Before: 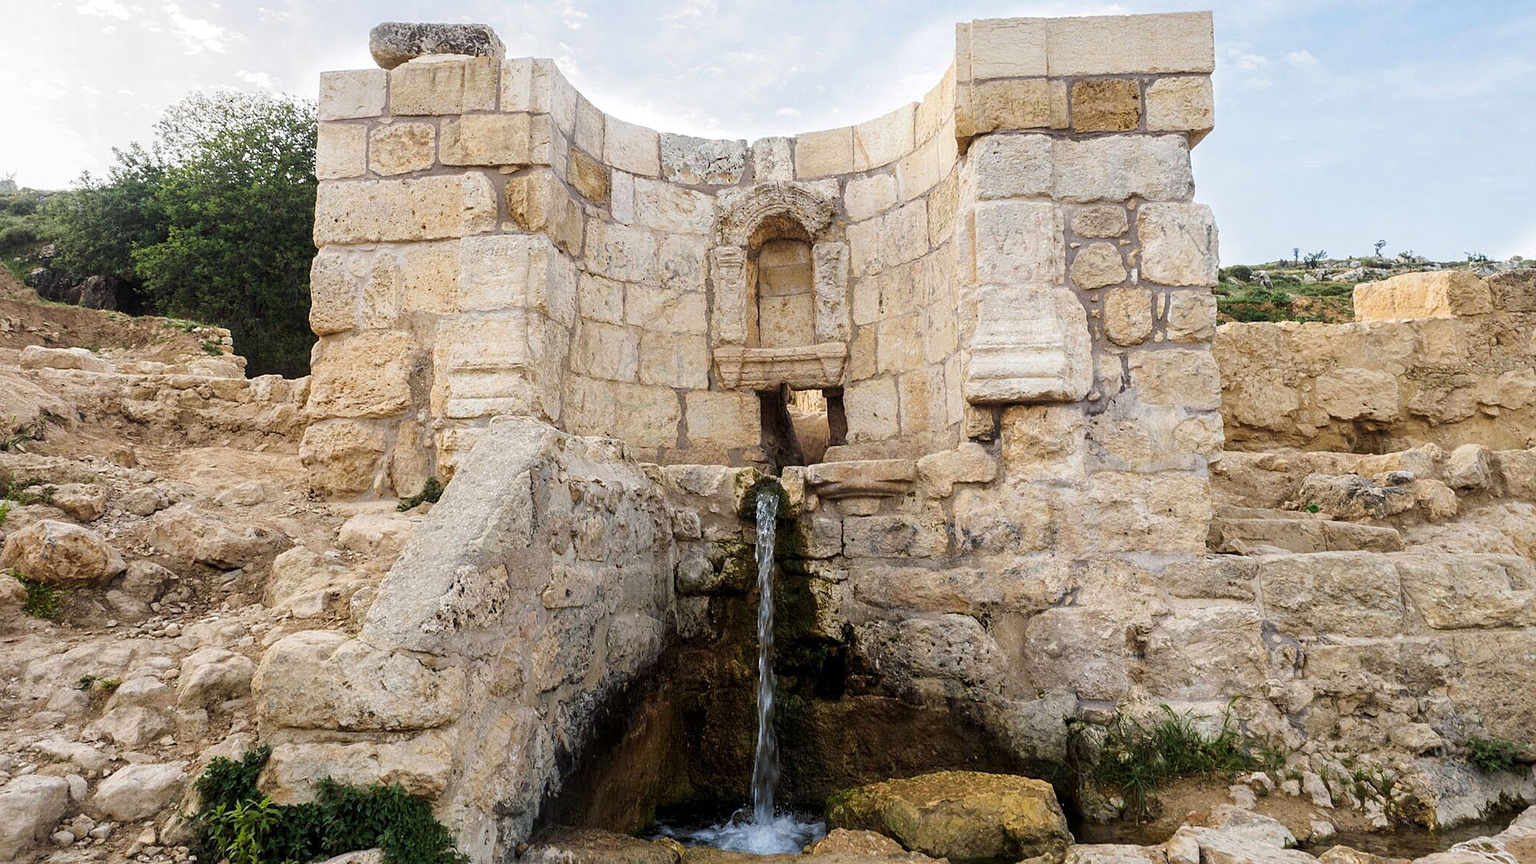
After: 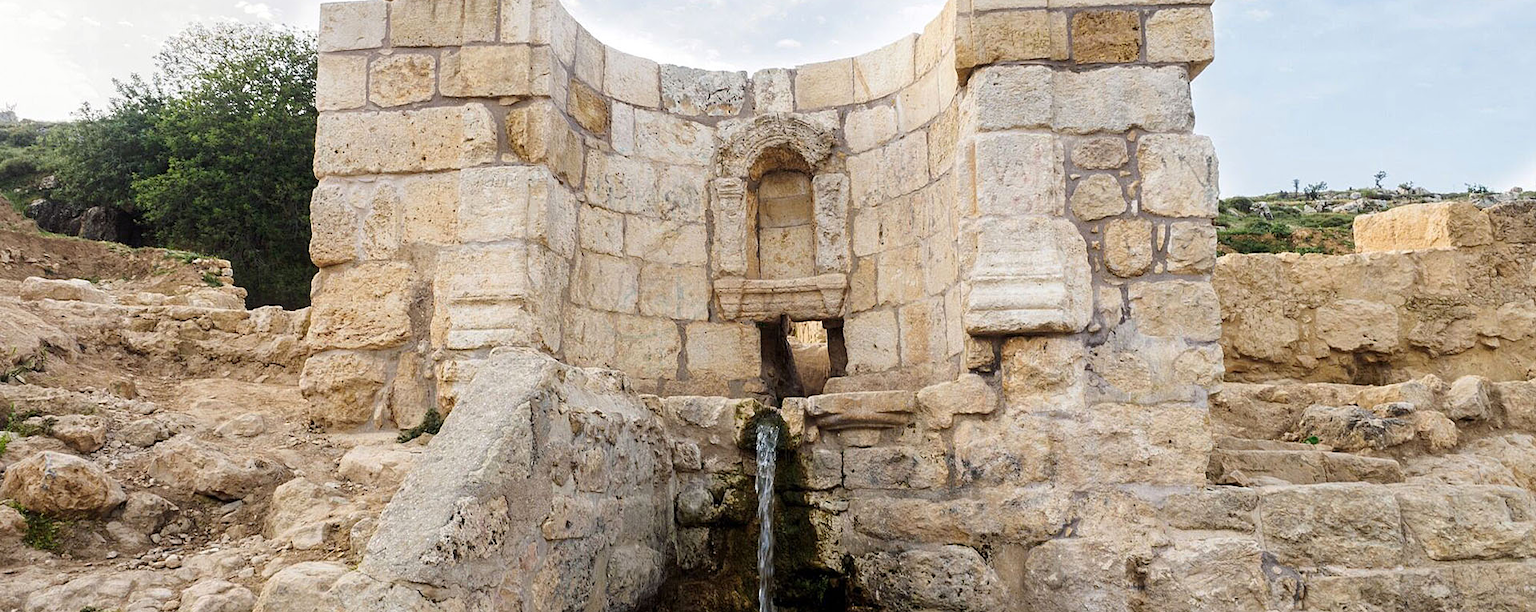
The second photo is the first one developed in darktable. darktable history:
crop and rotate: top 8.13%, bottom 20.995%
